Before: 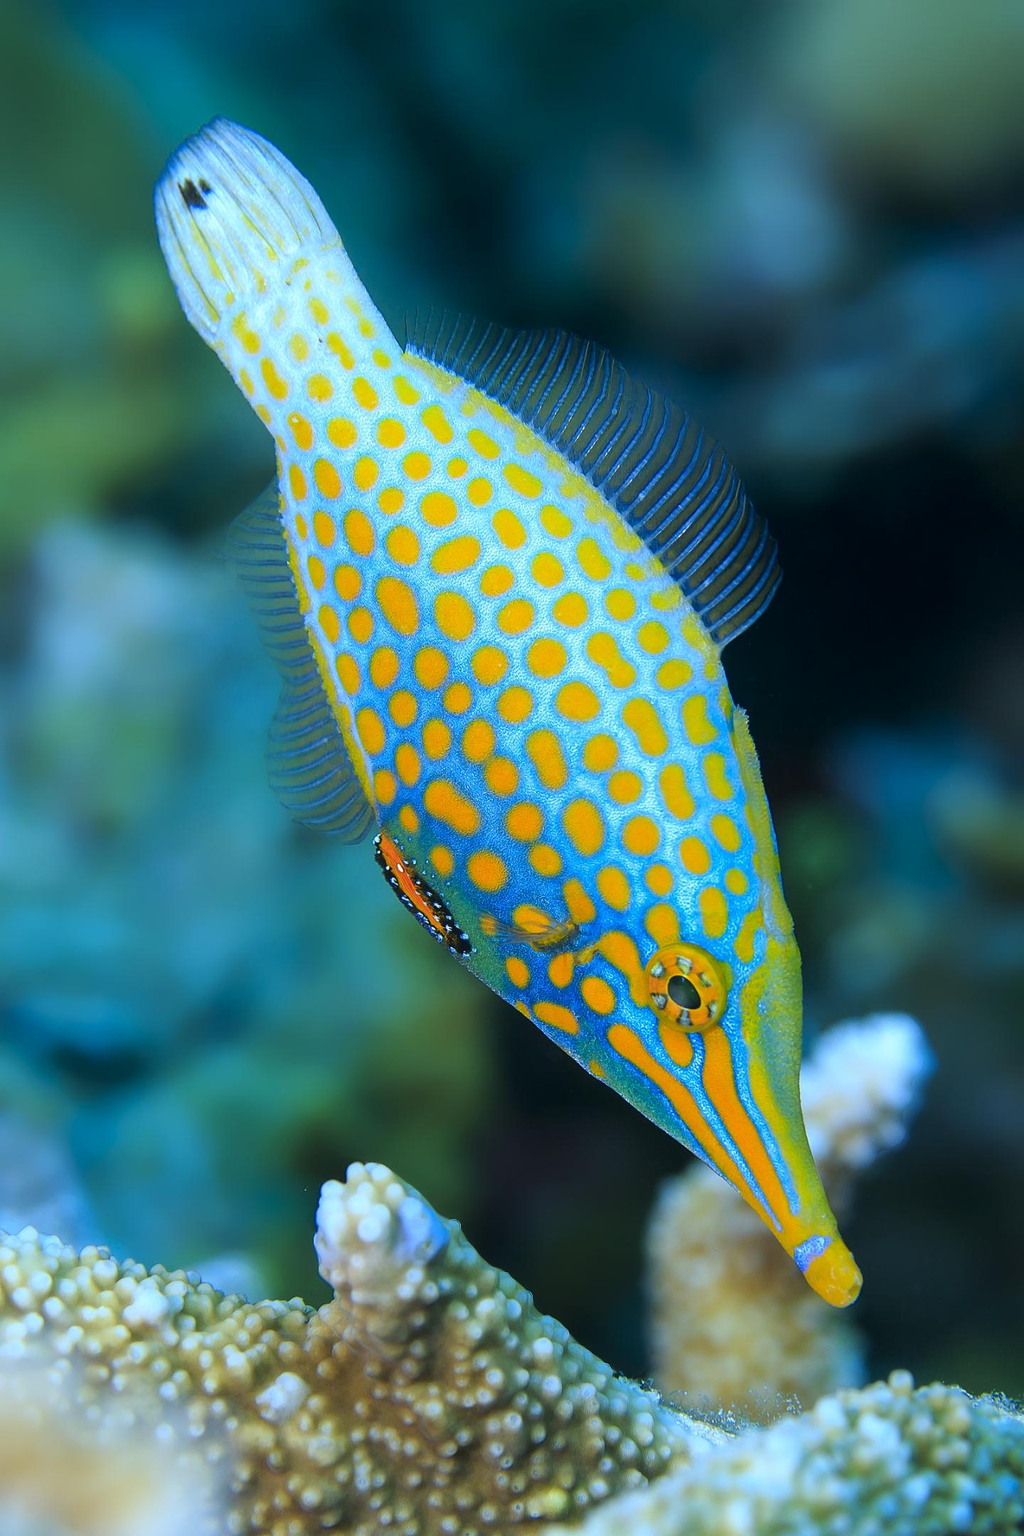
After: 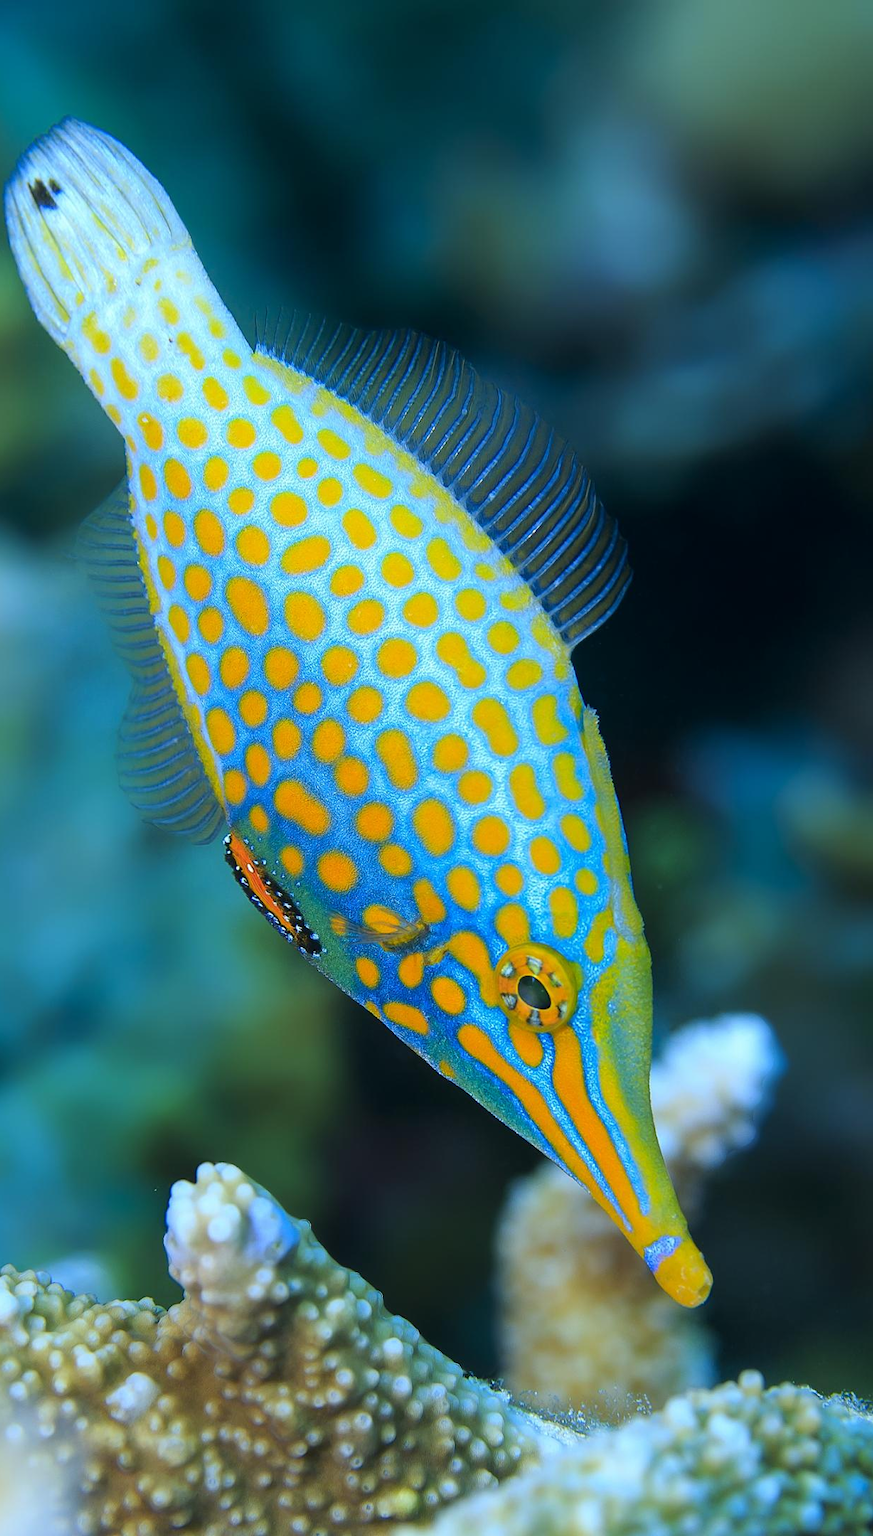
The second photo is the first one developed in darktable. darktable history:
crop and rotate: left 14.665%
